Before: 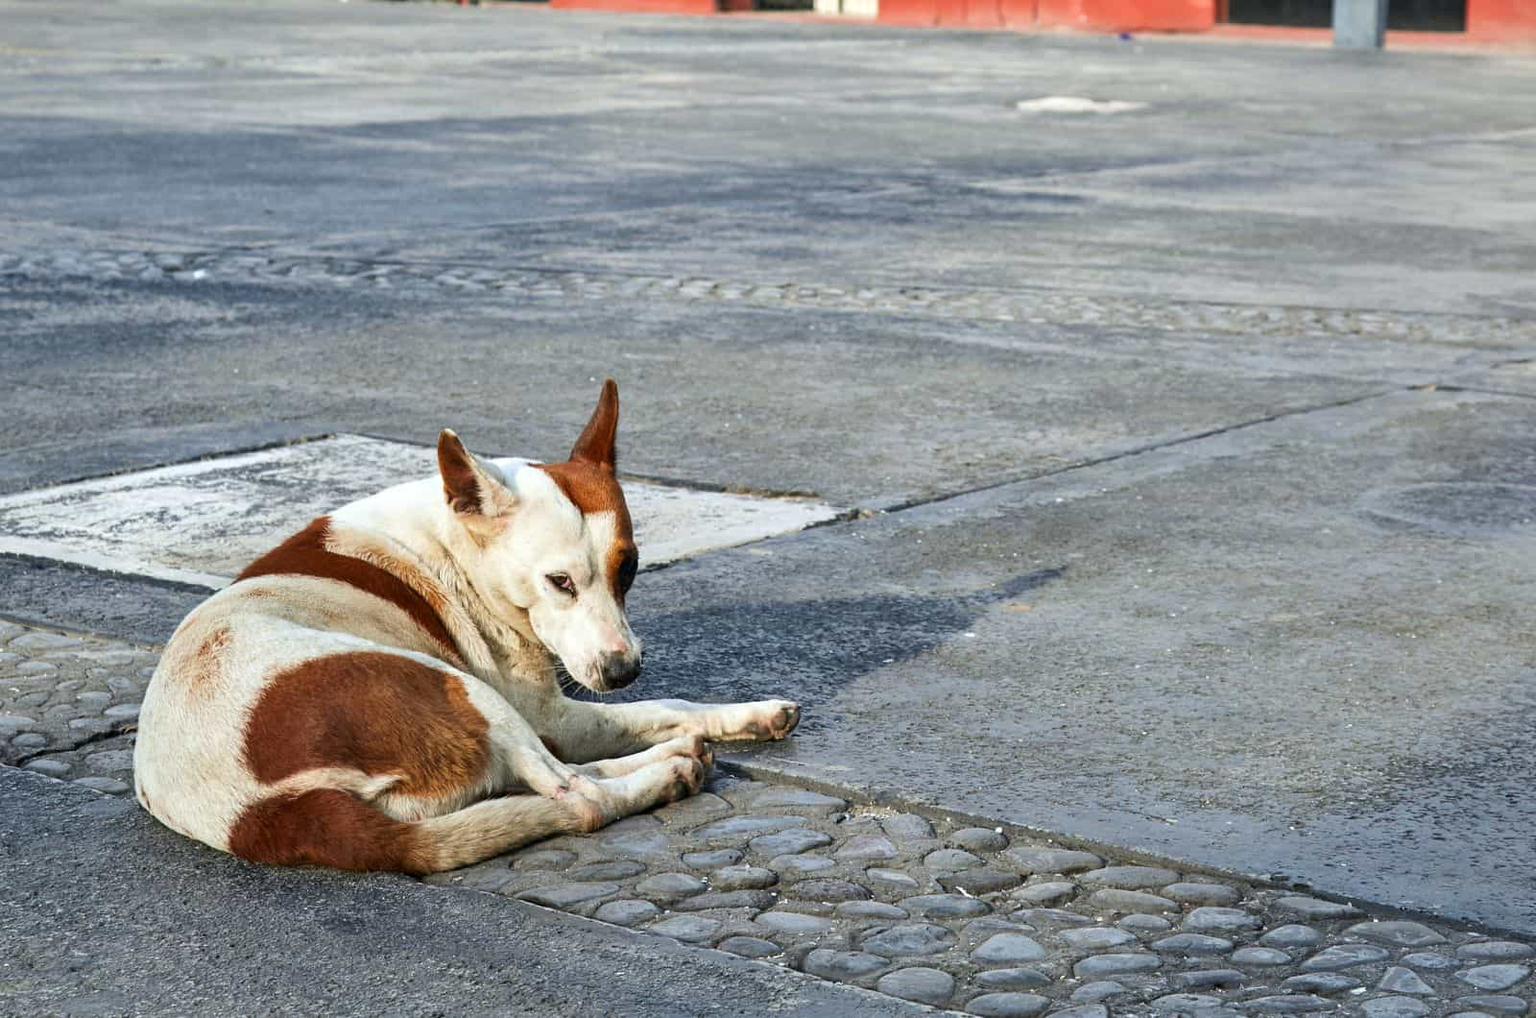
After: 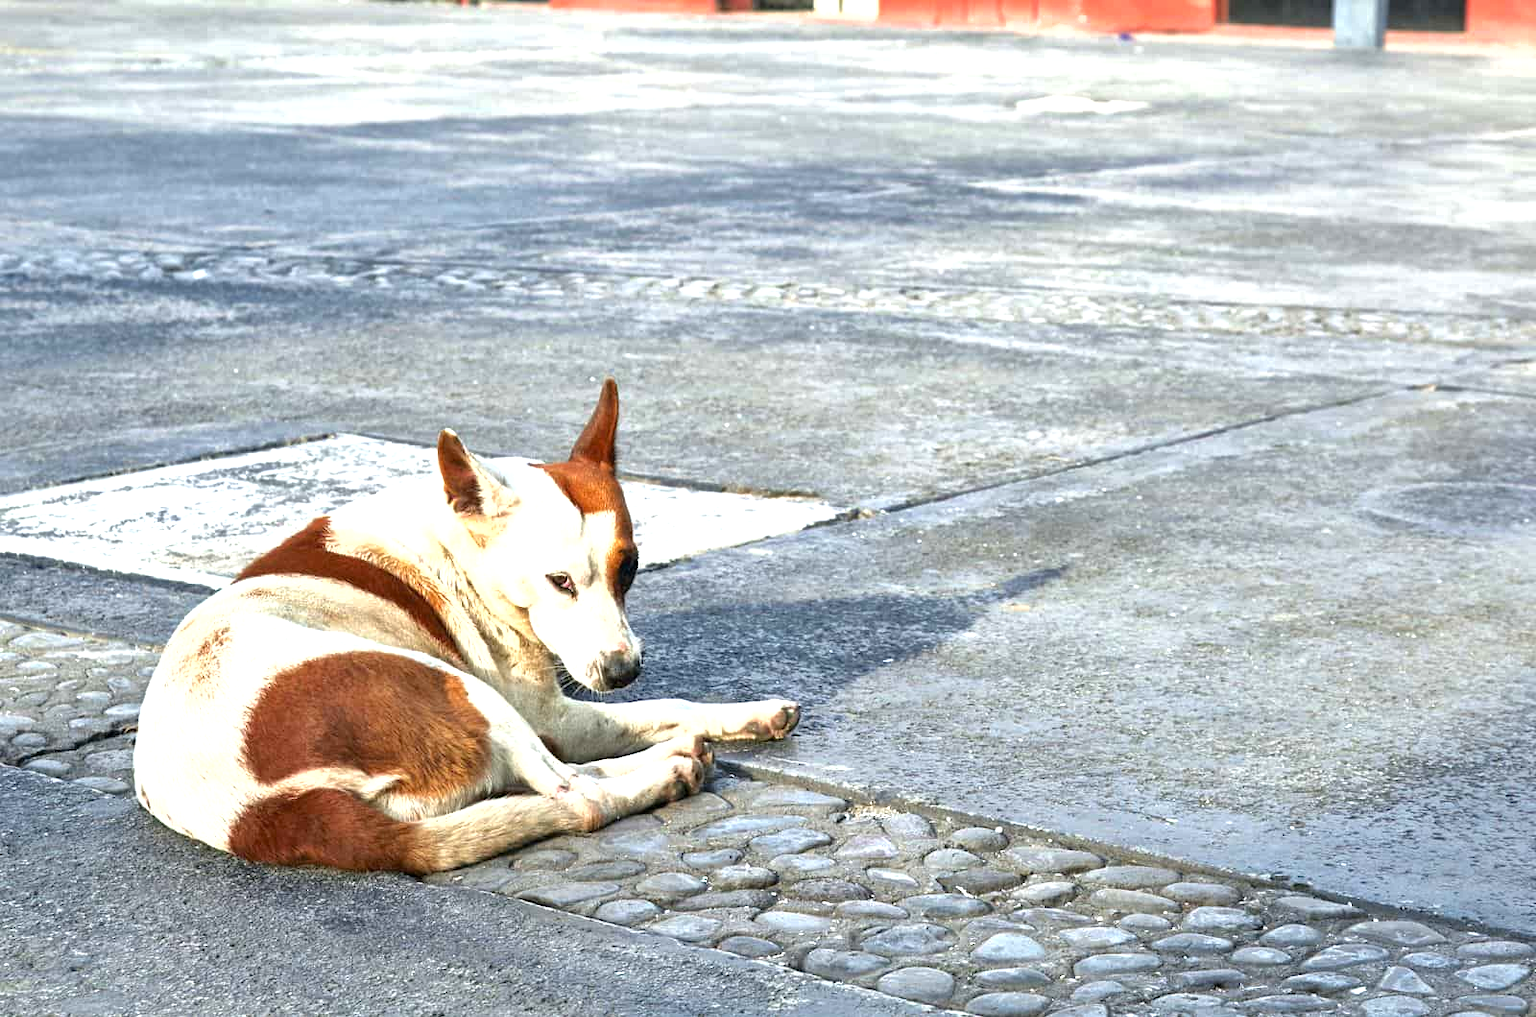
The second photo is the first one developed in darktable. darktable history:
exposure: exposure 1 EV, compensate highlight preservation false
shadows and highlights: shadows 10.7, white point adjustment 1.07, highlights -38.47
